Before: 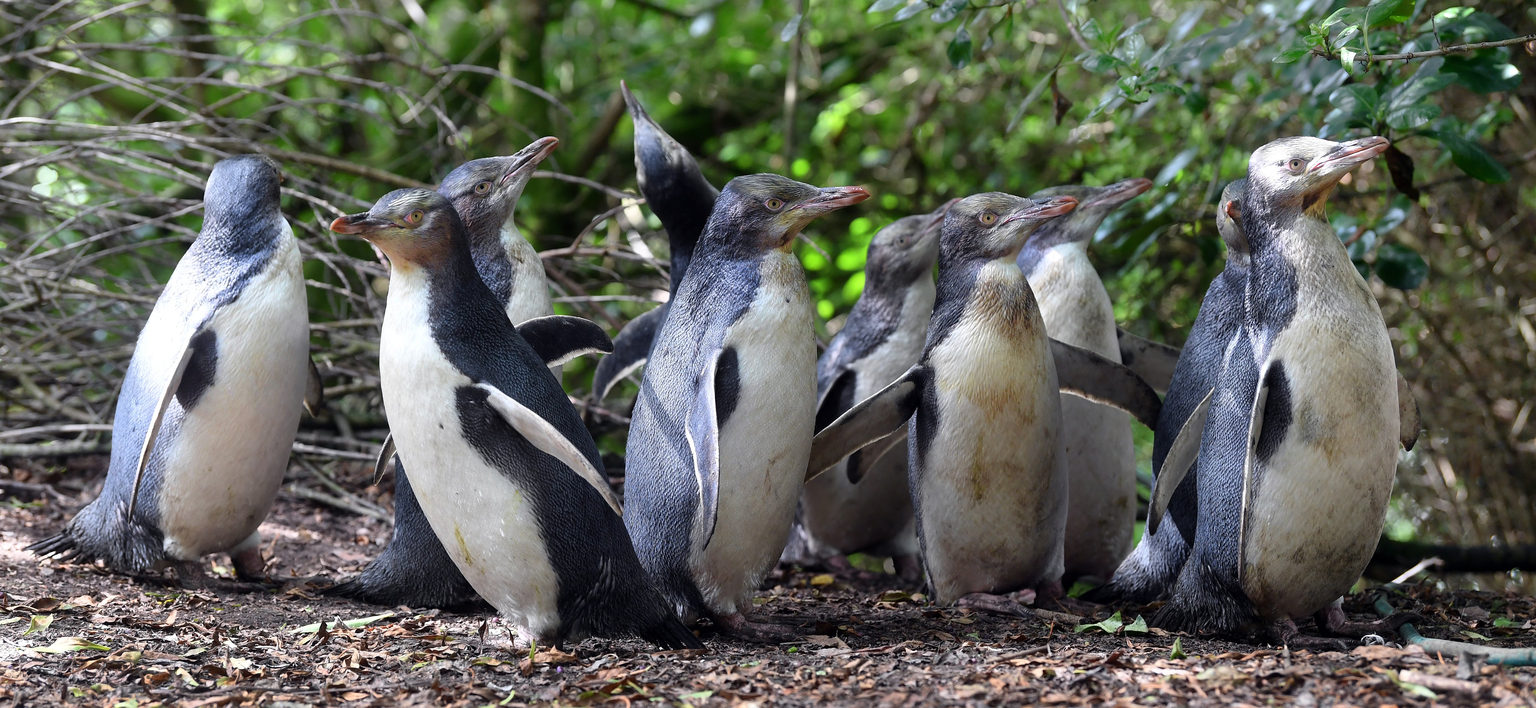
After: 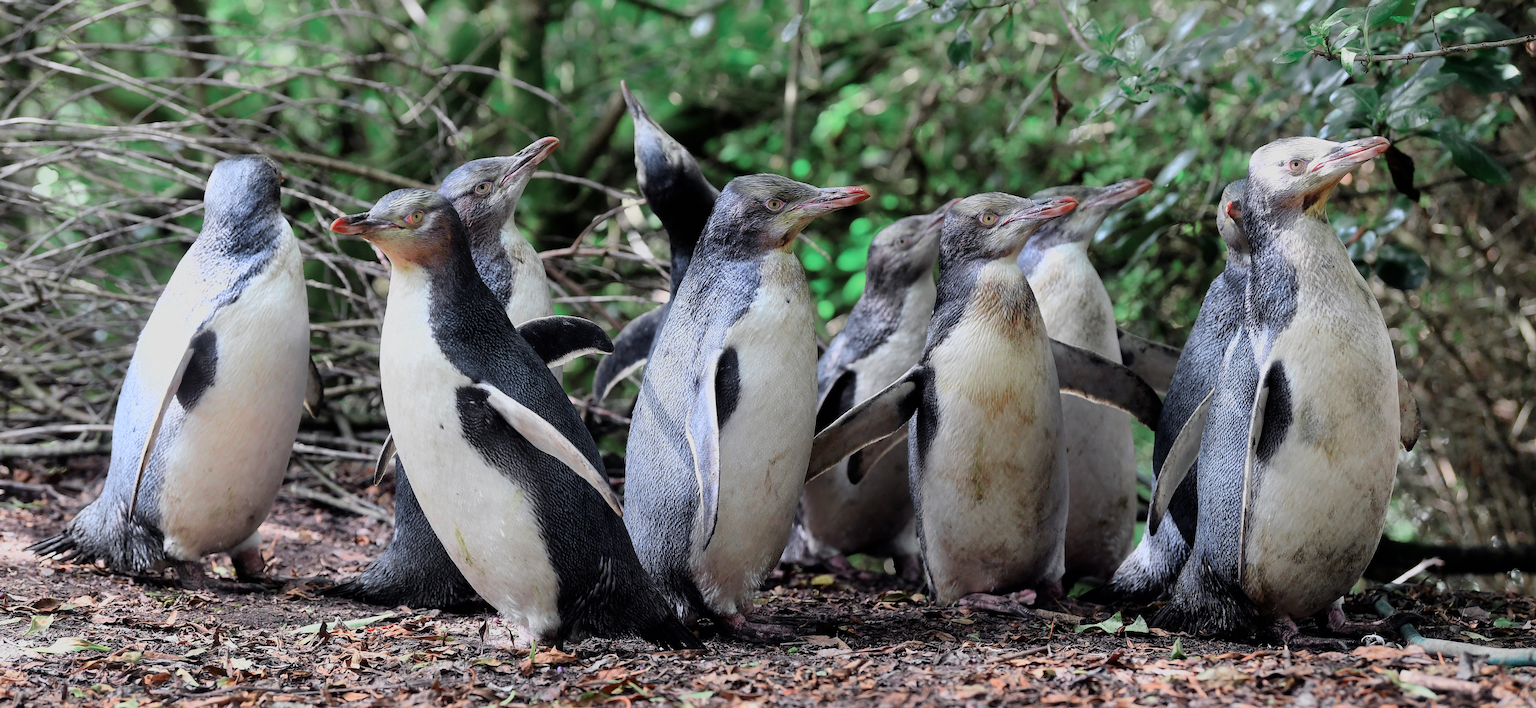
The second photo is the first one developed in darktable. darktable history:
exposure: exposure 0.372 EV, compensate highlight preservation false
filmic rgb: black relative exposure -7.65 EV, white relative exposure 4.56 EV, threshold 2.95 EV, hardness 3.61, color science v6 (2022), enable highlight reconstruction true
color zones: curves: ch0 [(0, 0.466) (0.128, 0.466) (0.25, 0.5) (0.375, 0.456) (0.5, 0.5) (0.625, 0.5) (0.737, 0.652) (0.875, 0.5)]; ch1 [(0, 0.603) (0.125, 0.618) (0.261, 0.348) (0.372, 0.353) (0.497, 0.363) (0.611, 0.45) (0.731, 0.427) (0.875, 0.518) (0.998, 0.652)]; ch2 [(0, 0.559) (0.125, 0.451) (0.253, 0.564) (0.37, 0.578) (0.5, 0.466) (0.625, 0.471) (0.731, 0.471) (0.88, 0.485)]
